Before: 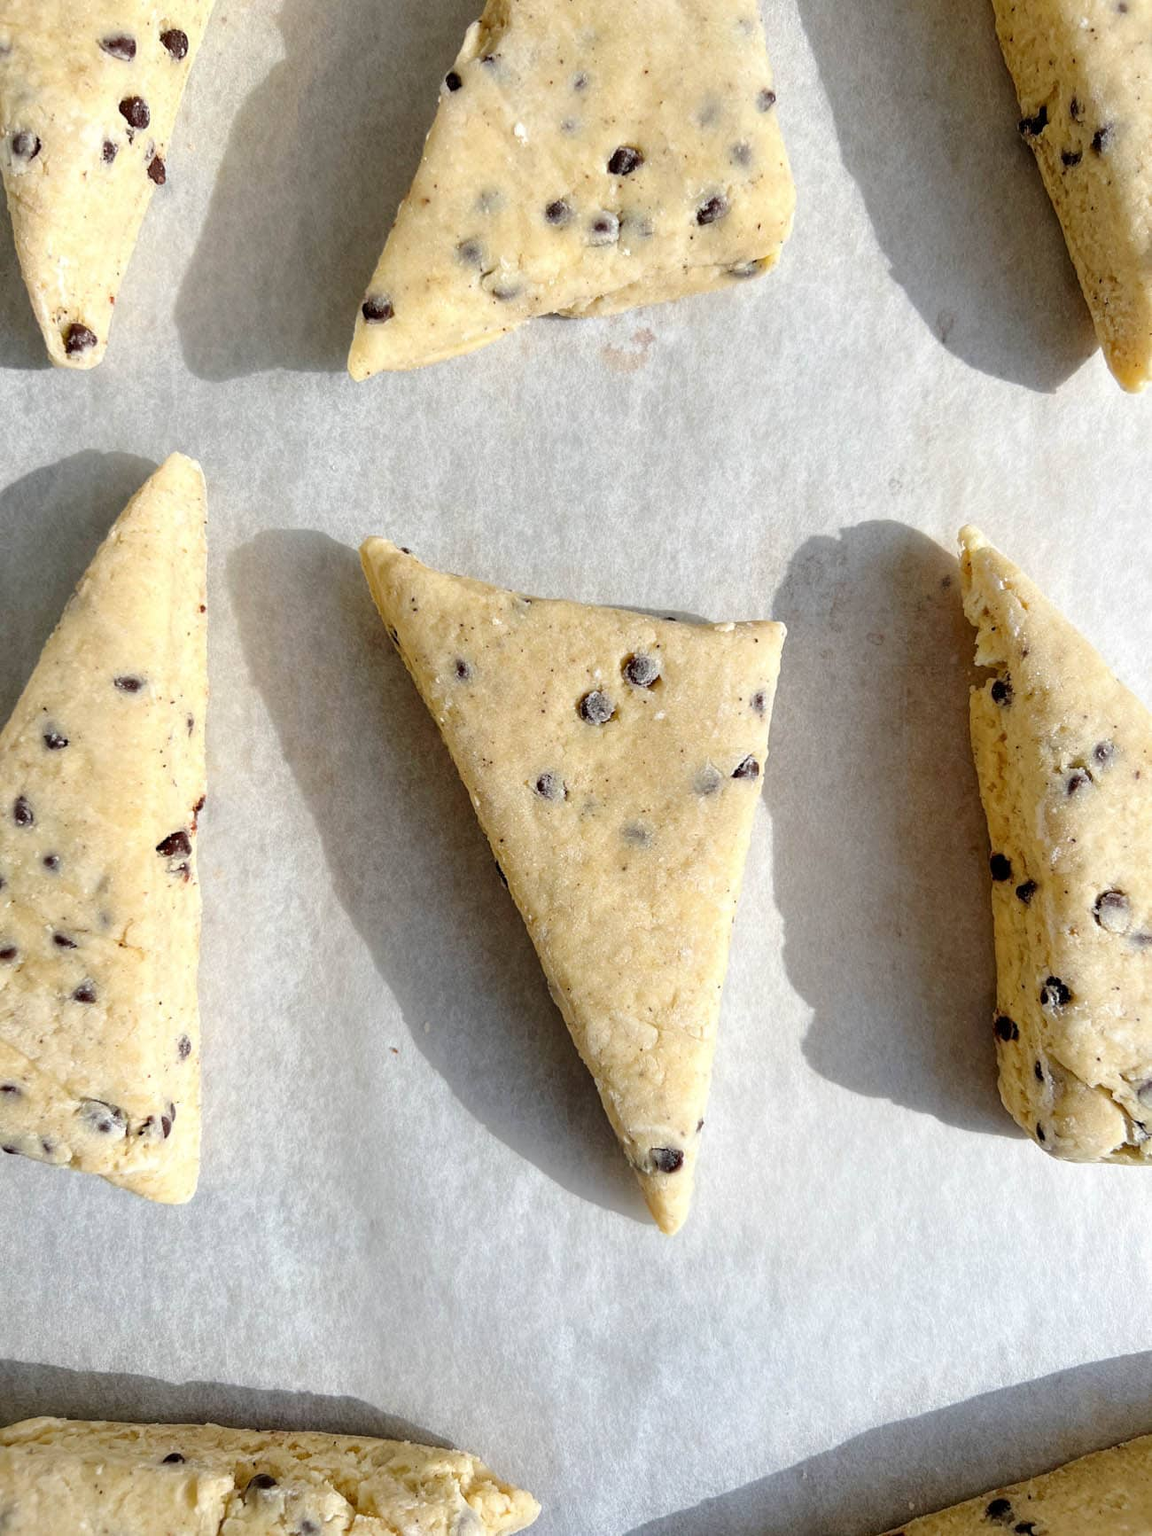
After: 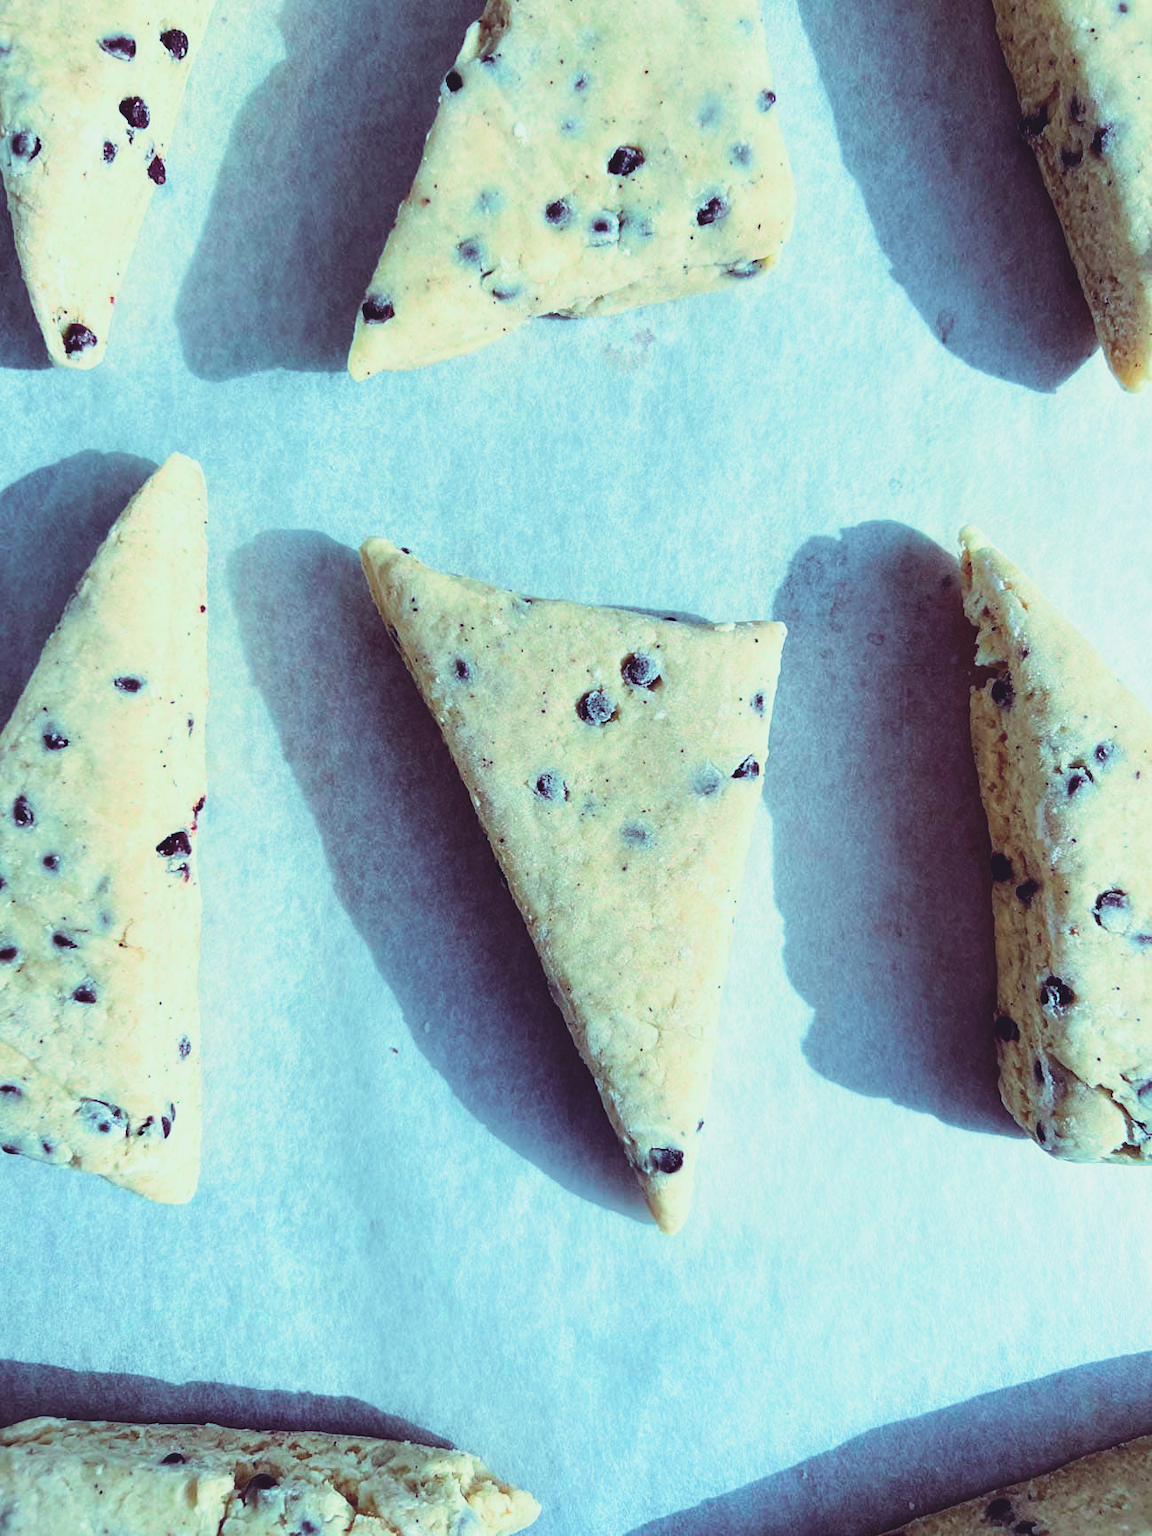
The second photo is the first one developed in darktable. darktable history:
rgb curve: curves: ch0 [(0, 0.186) (0.314, 0.284) (0.576, 0.466) (0.805, 0.691) (0.936, 0.886)]; ch1 [(0, 0.186) (0.314, 0.284) (0.581, 0.534) (0.771, 0.746) (0.936, 0.958)]; ch2 [(0, 0.216) (0.275, 0.39) (1, 1)], mode RGB, independent channels, compensate middle gray true, preserve colors none
tone curve: curves: ch0 [(0, 0.025) (0.15, 0.143) (0.452, 0.486) (0.751, 0.788) (1, 0.961)]; ch1 [(0, 0) (0.43, 0.408) (0.476, 0.469) (0.497, 0.507) (0.546, 0.571) (0.566, 0.607) (0.62, 0.657) (1, 1)]; ch2 [(0, 0) (0.386, 0.397) (0.505, 0.498) (0.547, 0.546) (0.579, 0.58) (1, 1)], color space Lab, independent channels, preserve colors none
contrast brightness saturation: contrast 0.23, brightness 0.1, saturation 0.29
filmic rgb: middle gray luminance 21.73%, black relative exposure -14 EV, white relative exposure 2.96 EV, threshold 6 EV, target black luminance 0%, hardness 8.81, latitude 59.69%, contrast 1.208, highlights saturation mix 5%, shadows ↔ highlights balance 41.6%, add noise in highlights 0, color science v3 (2019), use custom middle-gray values true, iterations of high-quality reconstruction 0, contrast in highlights soft, enable highlight reconstruction true
